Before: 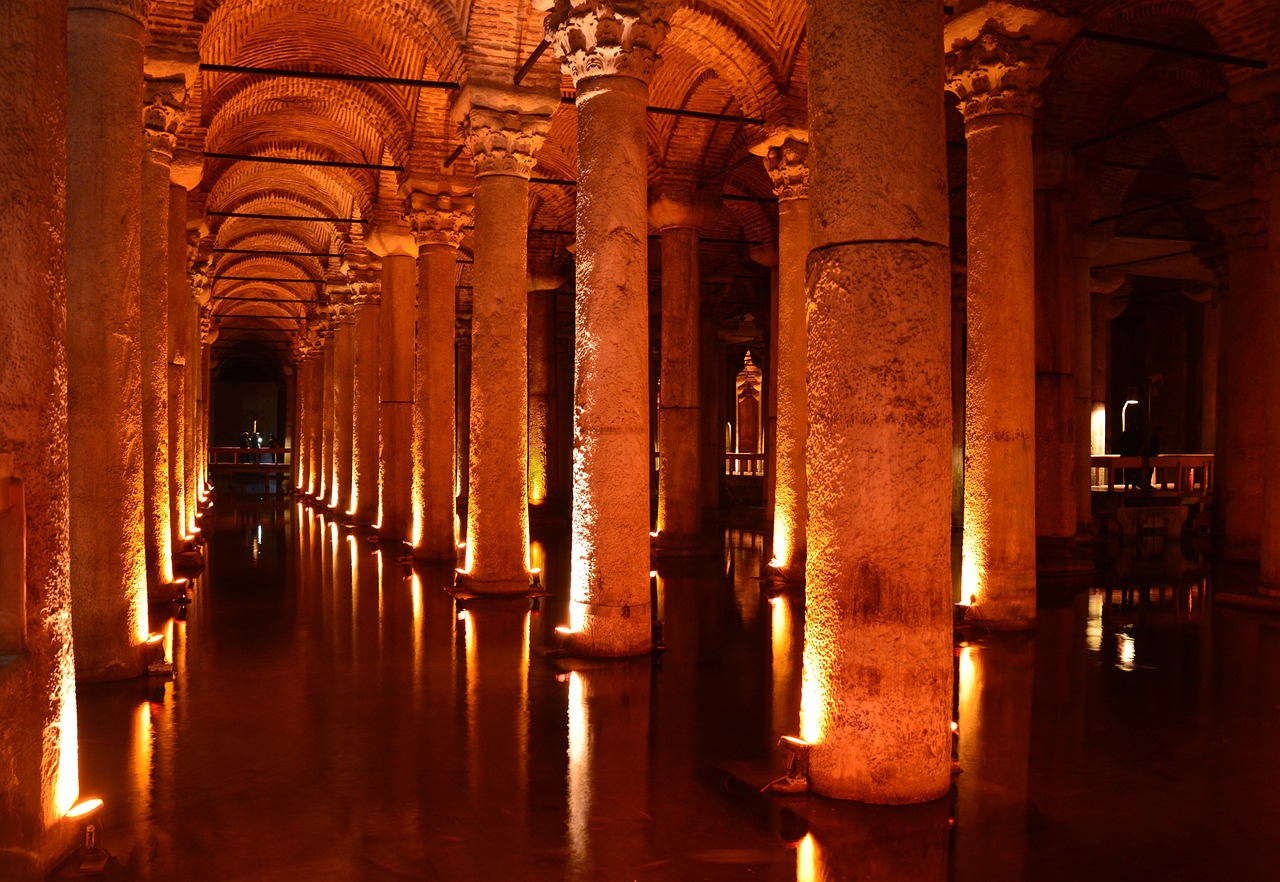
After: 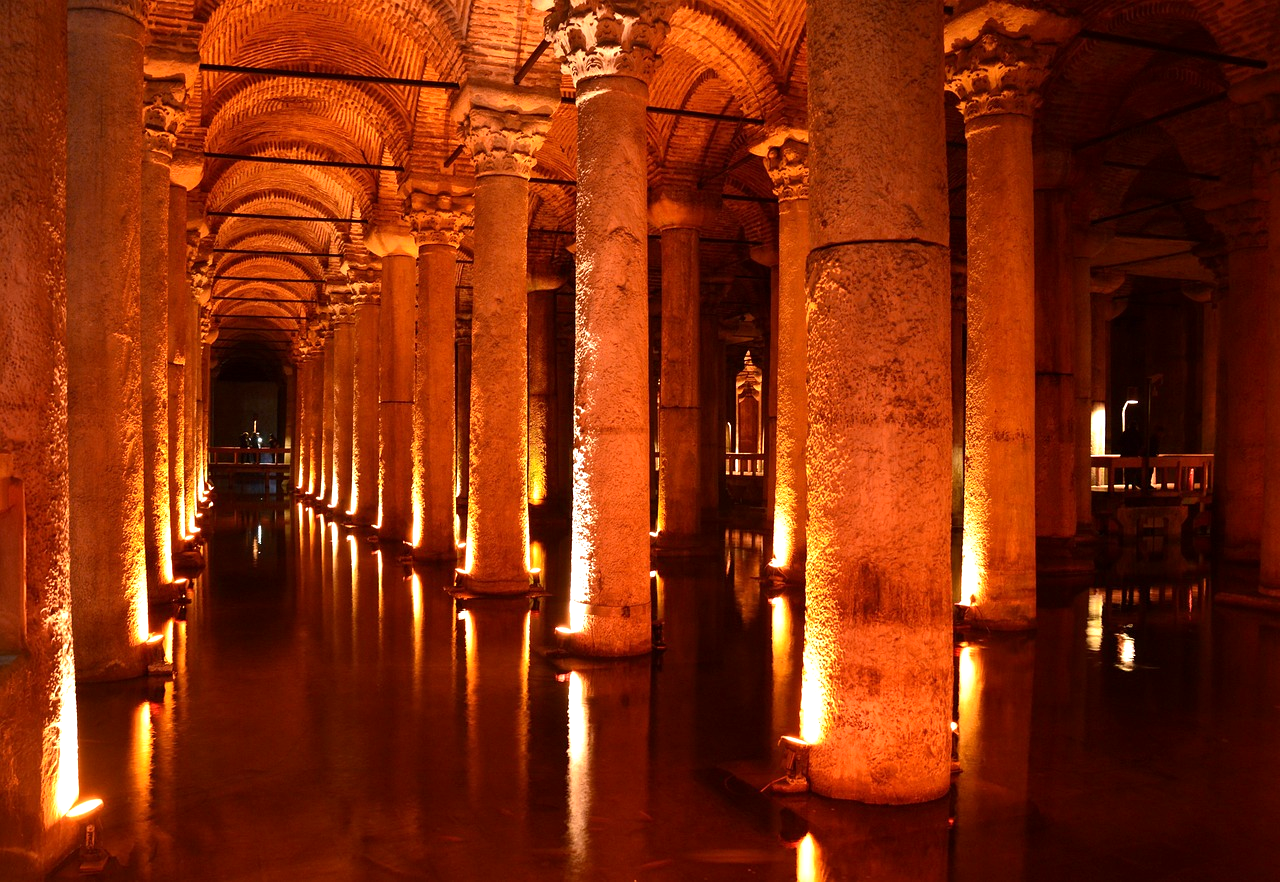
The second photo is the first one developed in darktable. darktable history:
exposure: black level correction 0.001, exposure 0.498 EV, compensate exposure bias true, compensate highlight preservation false
velvia: strength 6.37%
